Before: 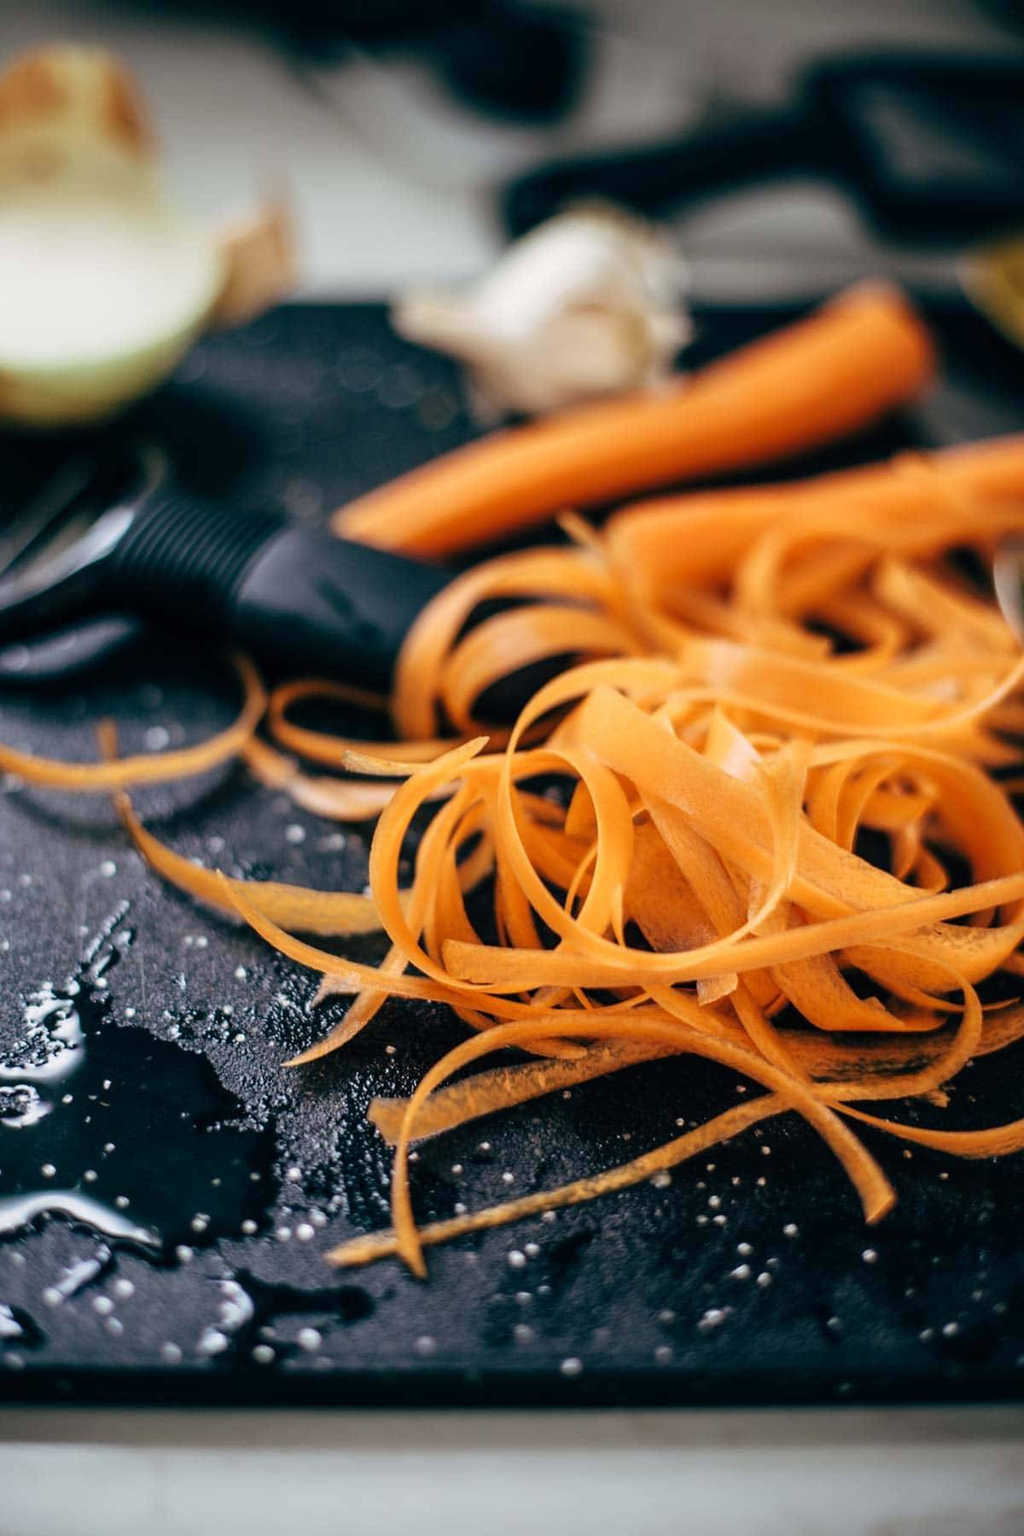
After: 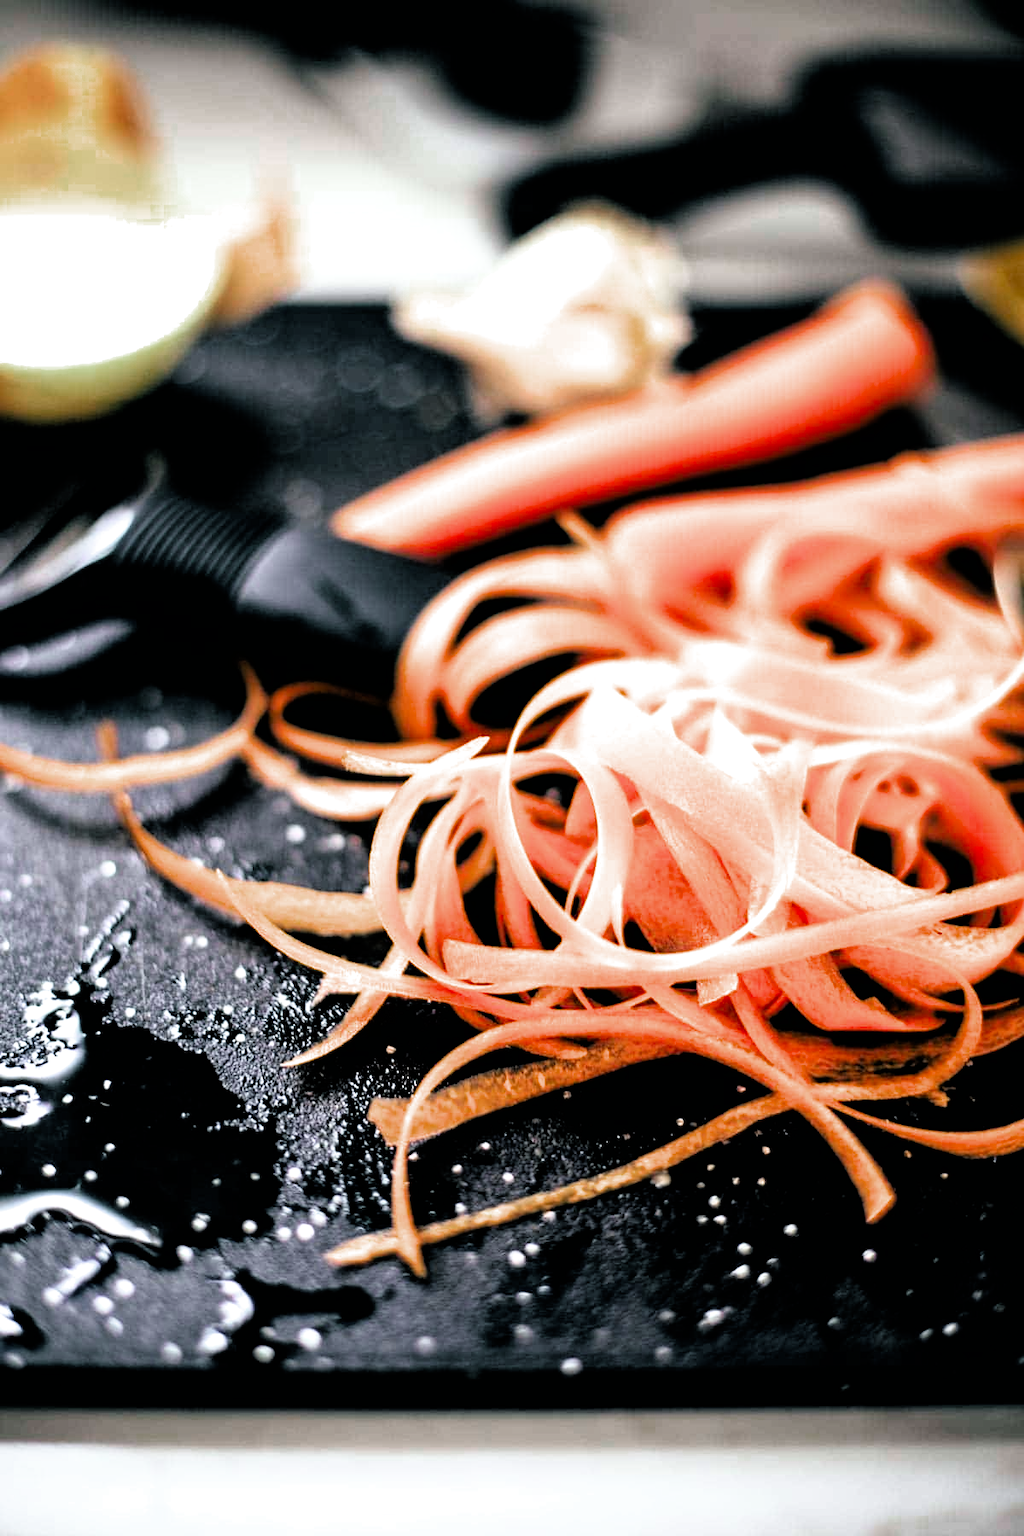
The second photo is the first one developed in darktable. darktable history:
filmic rgb: black relative exposure -3.64 EV, white relative exposure 2.44 EV, threshold 3.02 EV, hardness 3.29, enable highlight reconstruction true
exposure: black level correction 0, exposure 0.848 EV, compensate highlight preservation false
color zones: curves: ch0 [(0, 0.48) (0.209, 0.398) (0.305, 0.332) (0.429, 0.493) (0.571, 0.5) (0.714, 0.5) (0.857, 0.5) (1, 0.48)]; ch1 [(0, 0.633) (0.143, 0.586) (0.286, 0.489) (0.429, 0.448) (0.571, 0.31) (0.714, 0.335) (0.857, 0.492) (1, 0.633)]; ch2 [(0, 0.448) (0.143, 0.498) (0.286, 0.5) (0.429, 0.5) (0.571, 0.5) (0.714, 0.5) (0.857, 0.5) (1, 0.448)]
